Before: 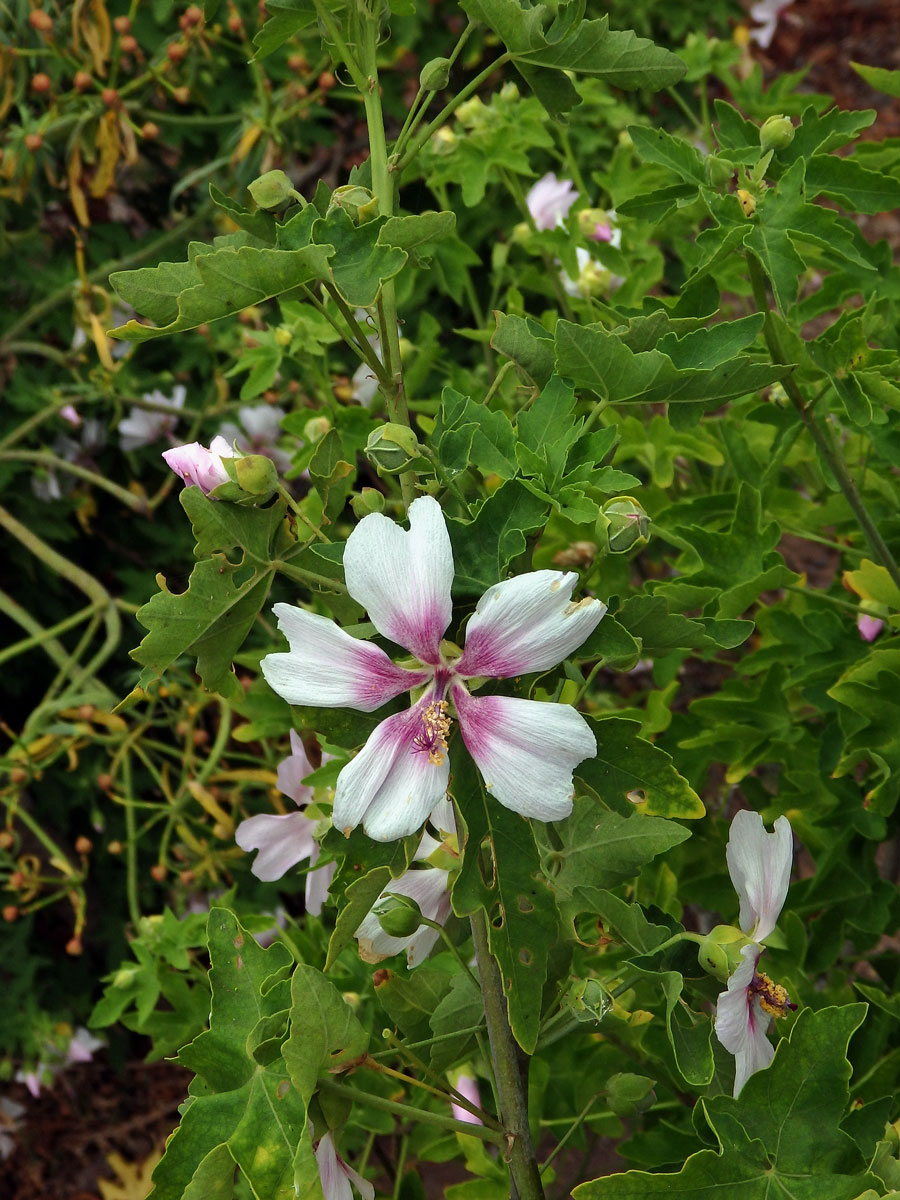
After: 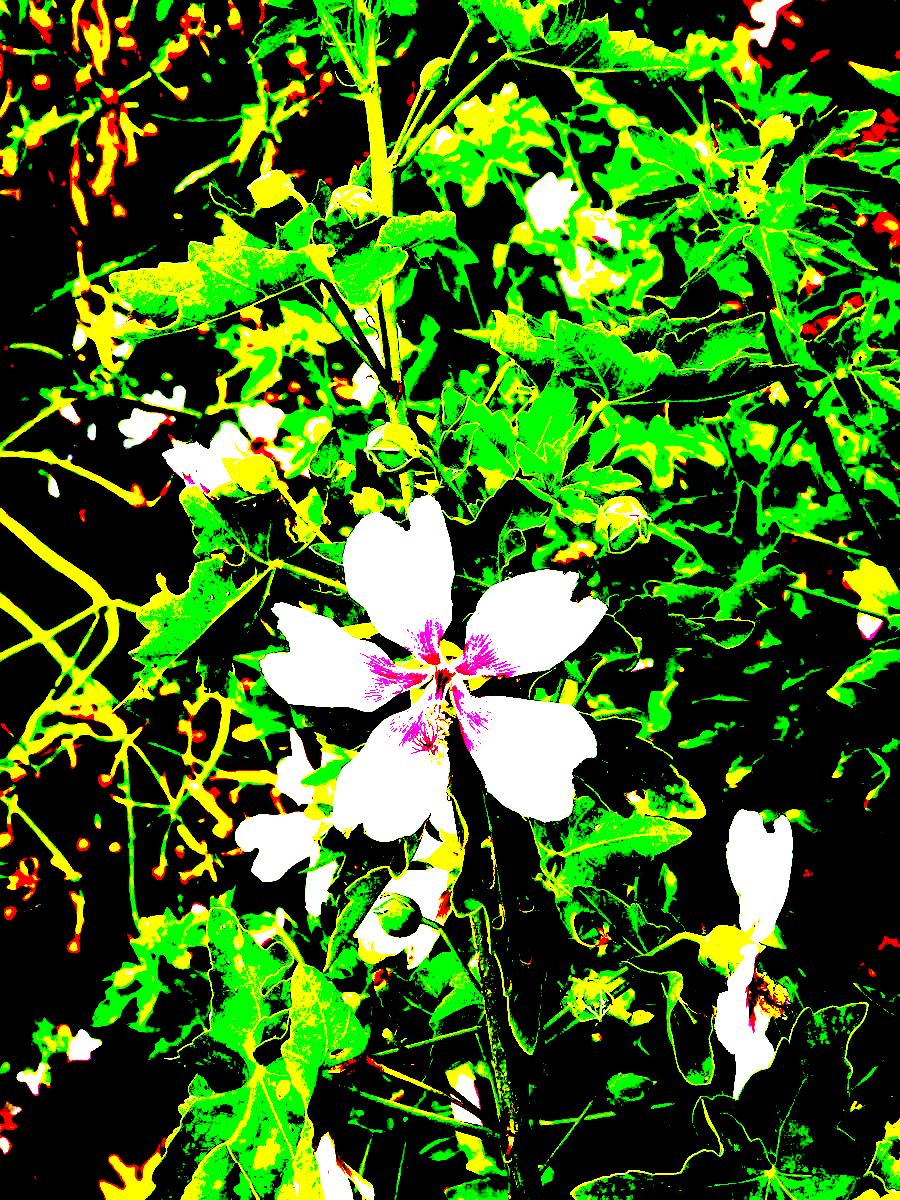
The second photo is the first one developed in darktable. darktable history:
exposure: black level correction 0.099, exposure 3.074 EV, compensate highlight preservation false
